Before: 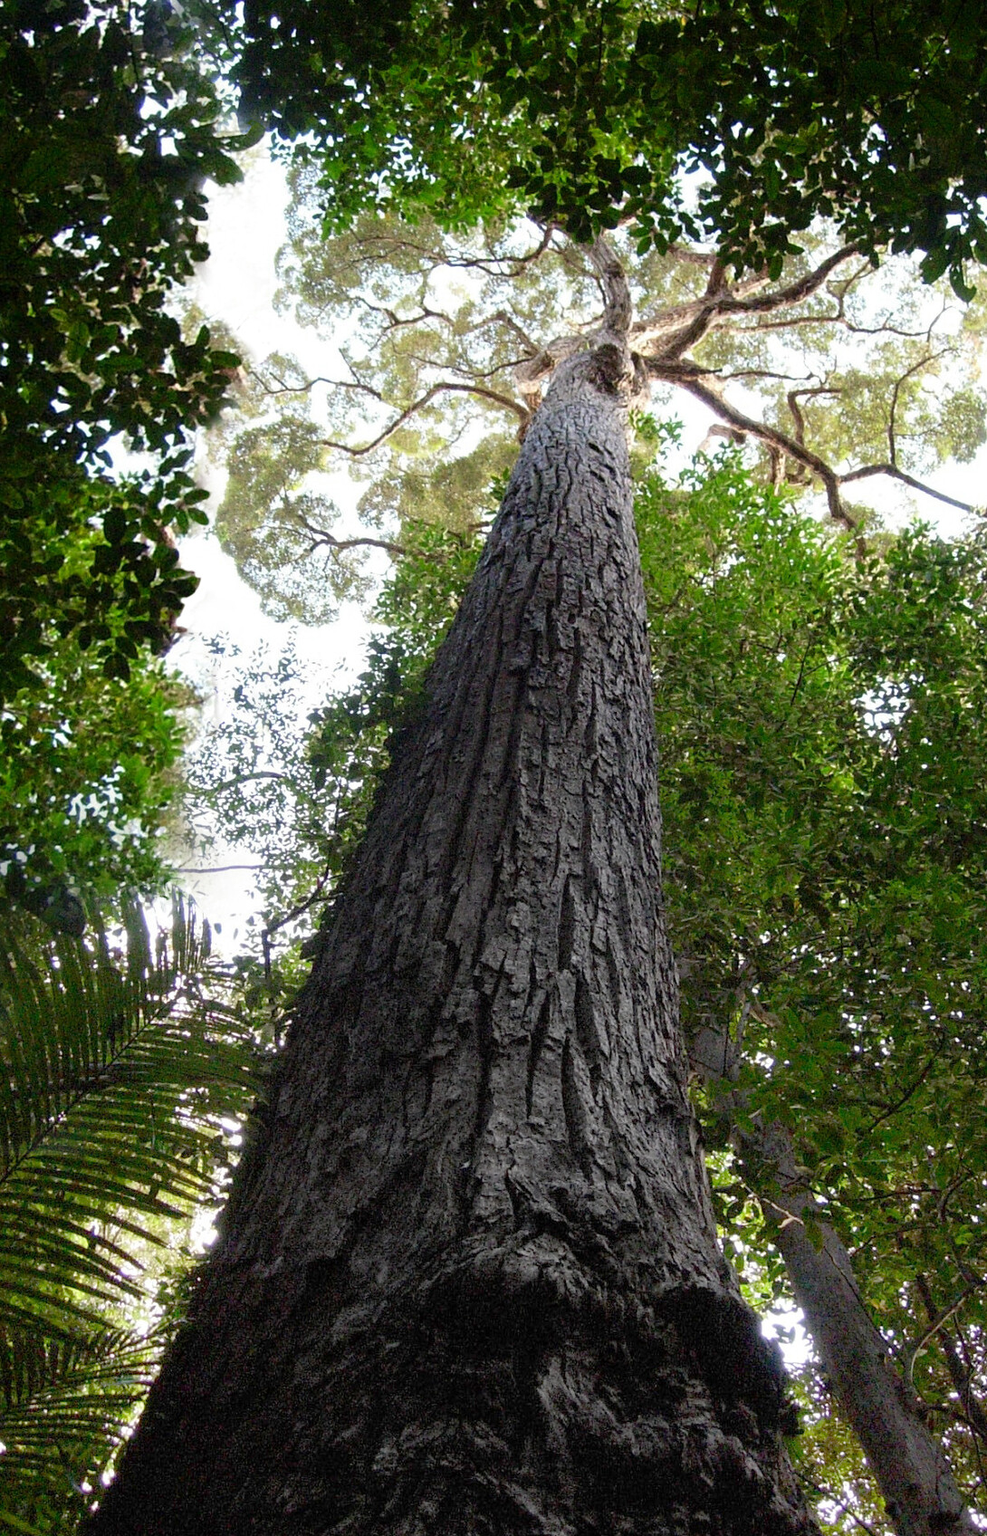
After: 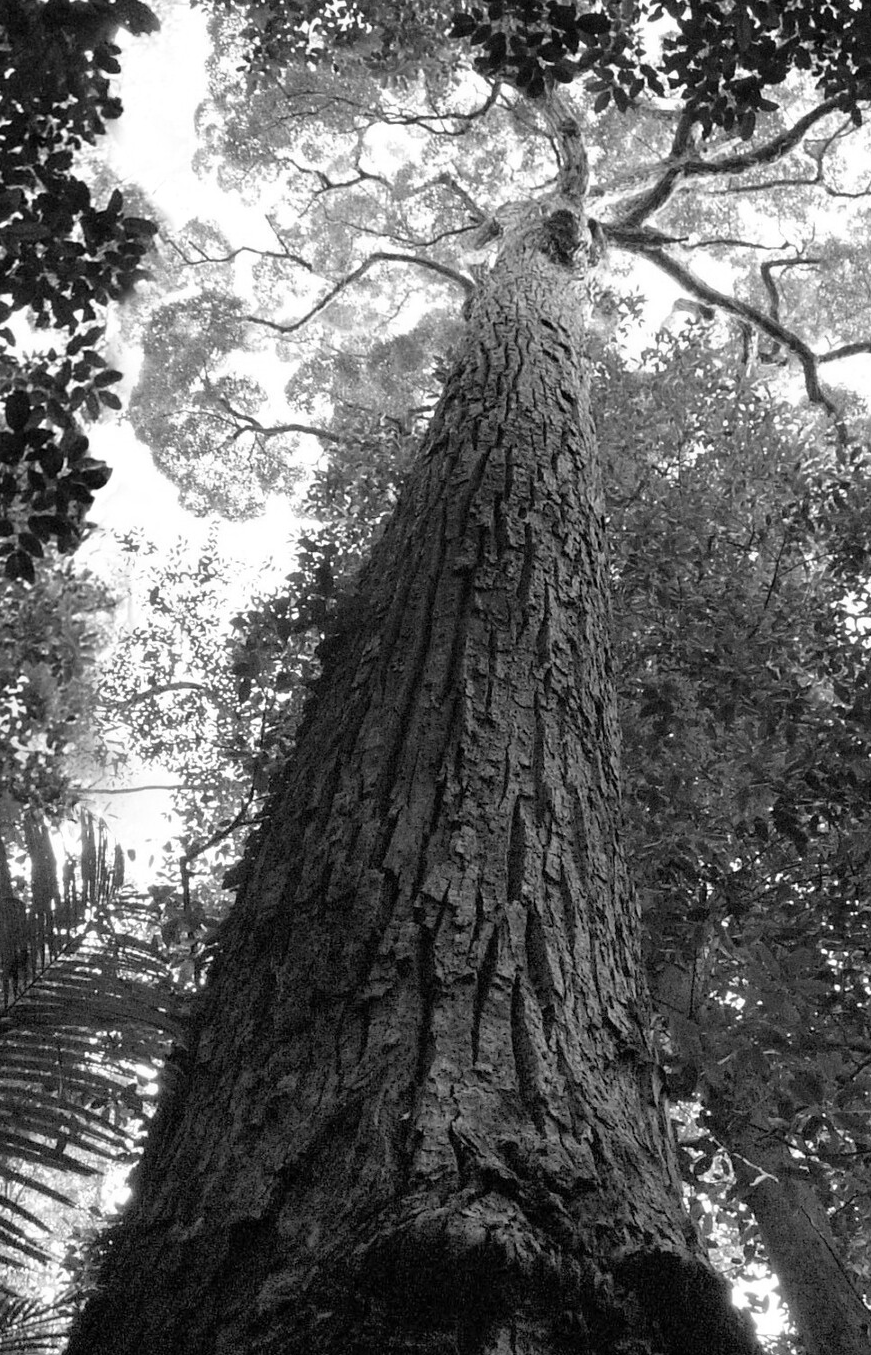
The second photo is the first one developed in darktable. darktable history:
crop and rotate: left 10.071%, top 10.071%, right 10.02%, bottom 10.02%
monochrome: on, module defaults
